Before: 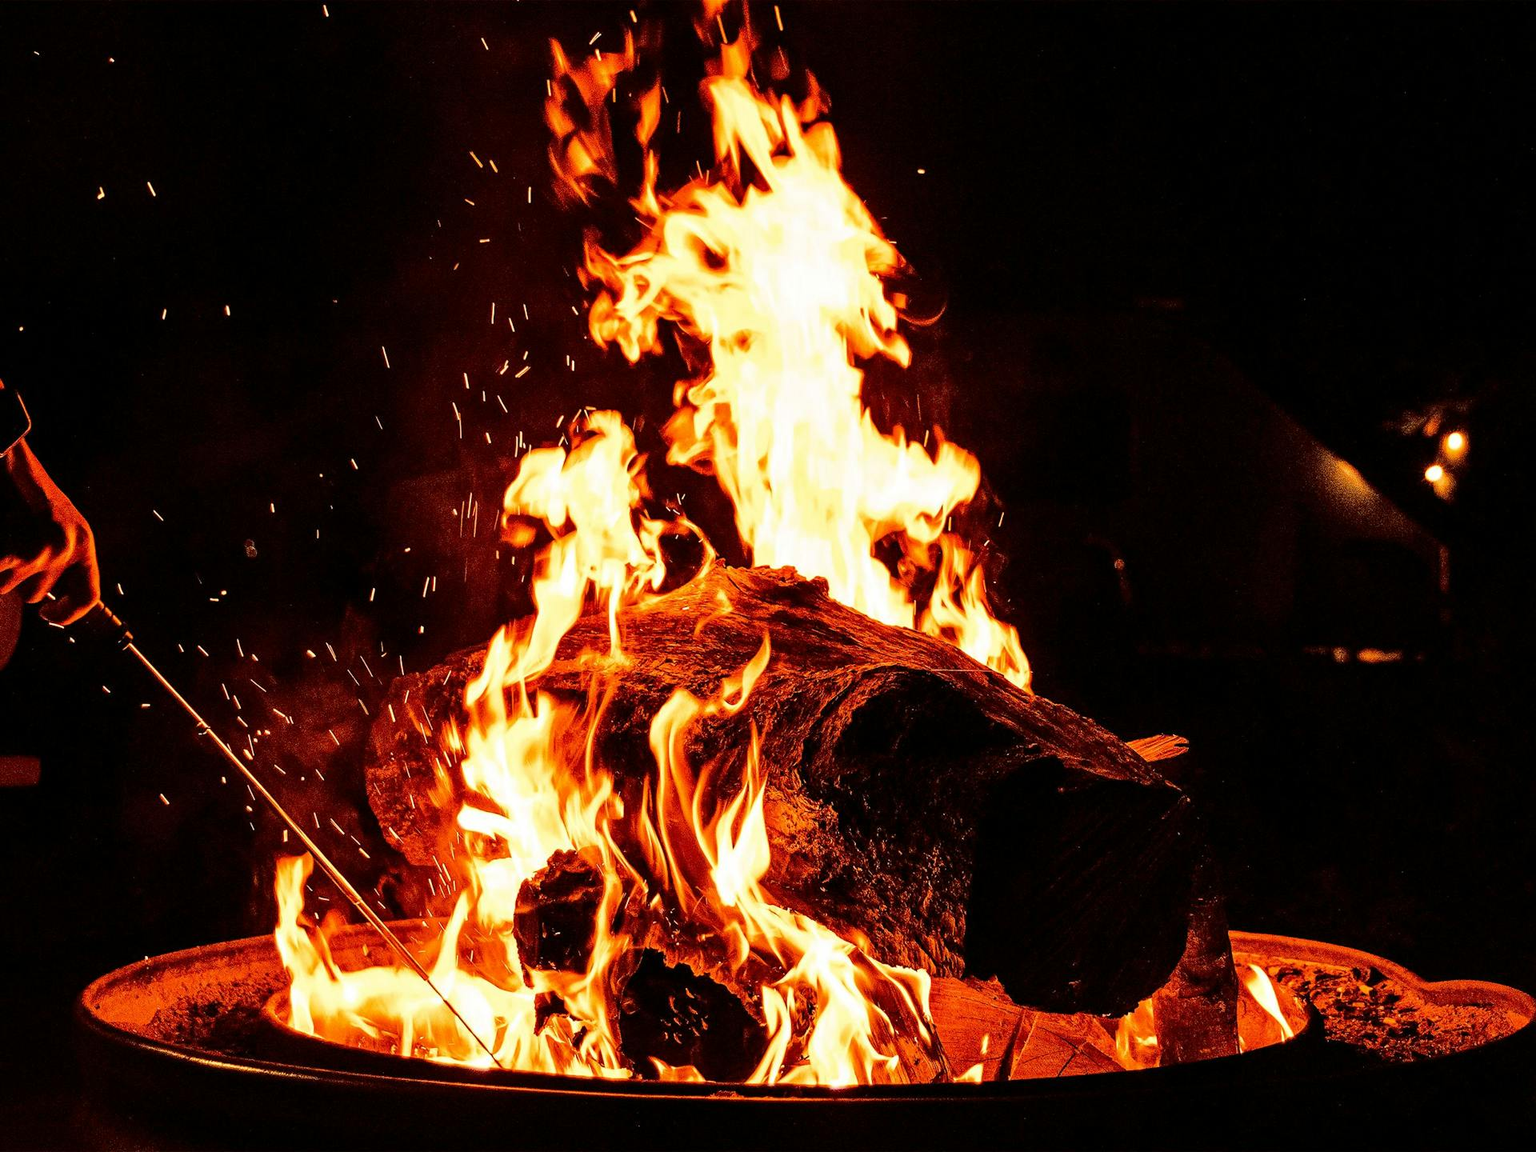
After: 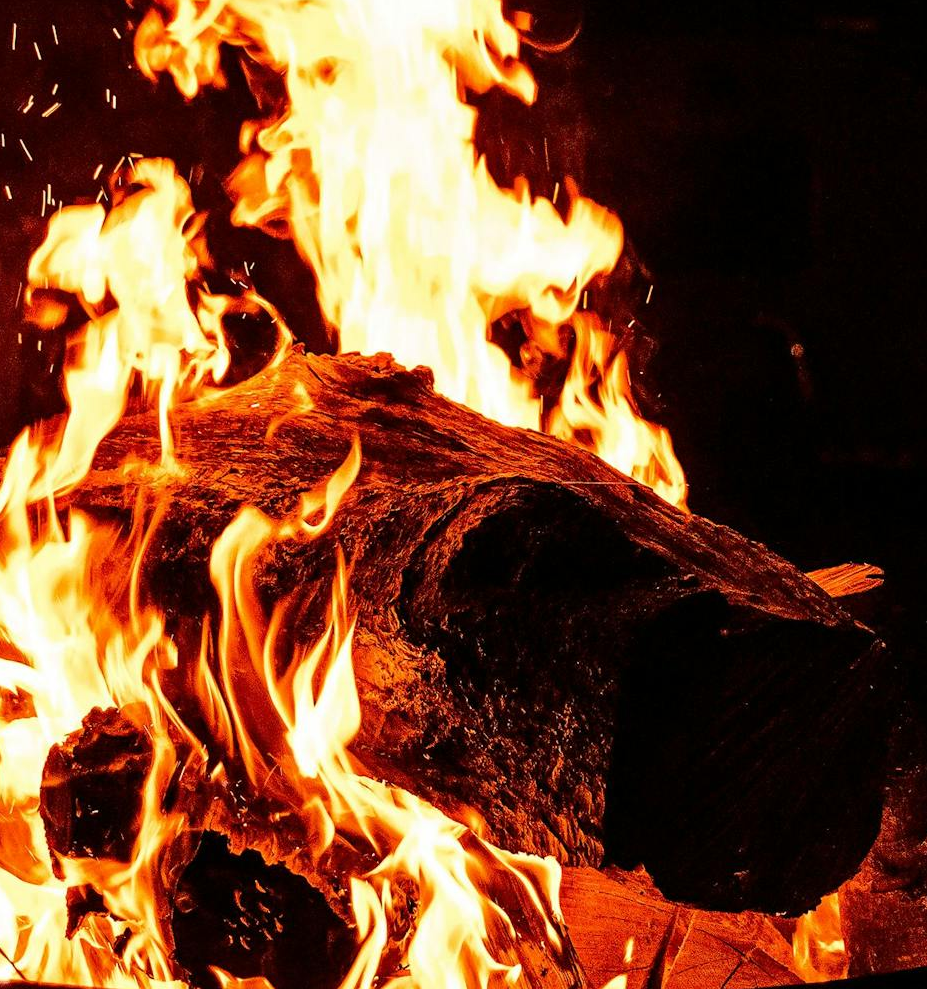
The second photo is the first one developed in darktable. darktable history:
crop: left 31.379%, top 24.658%, right 20.326%, bottom 6.628%
